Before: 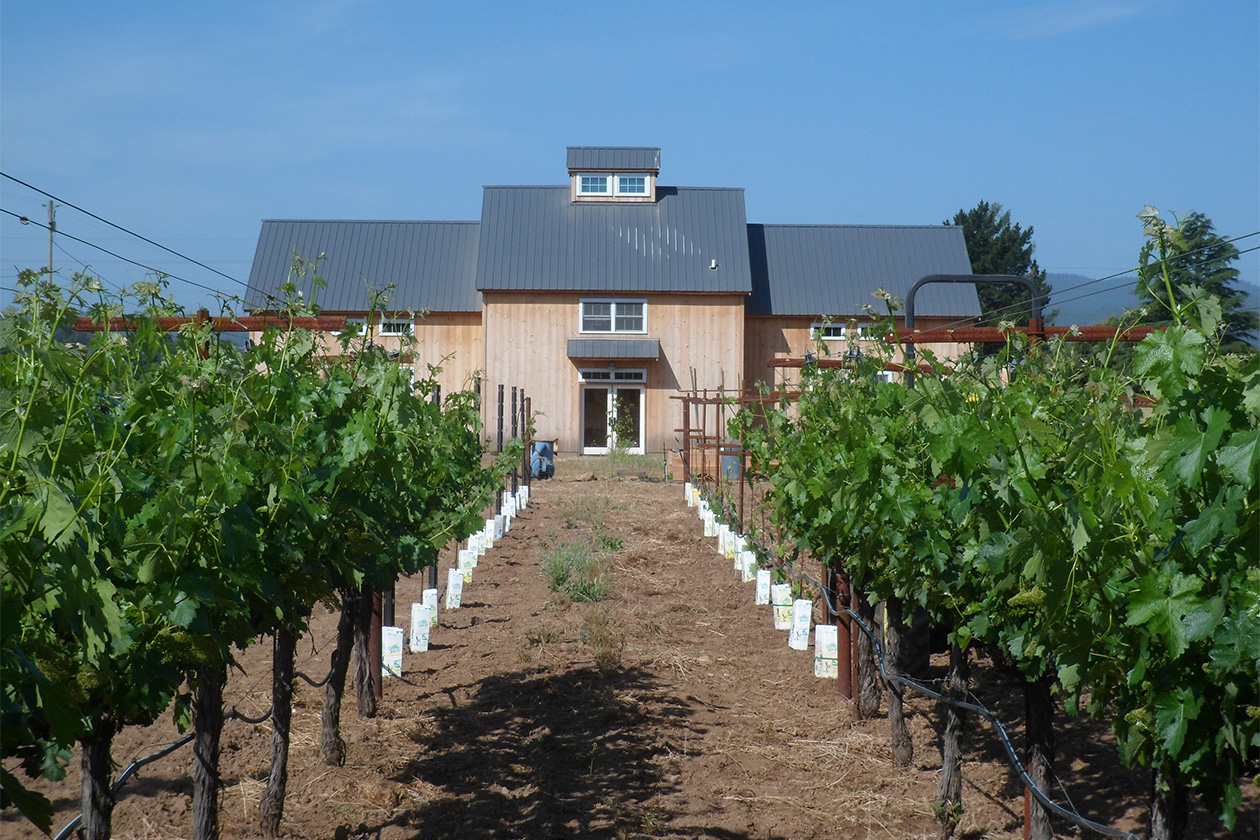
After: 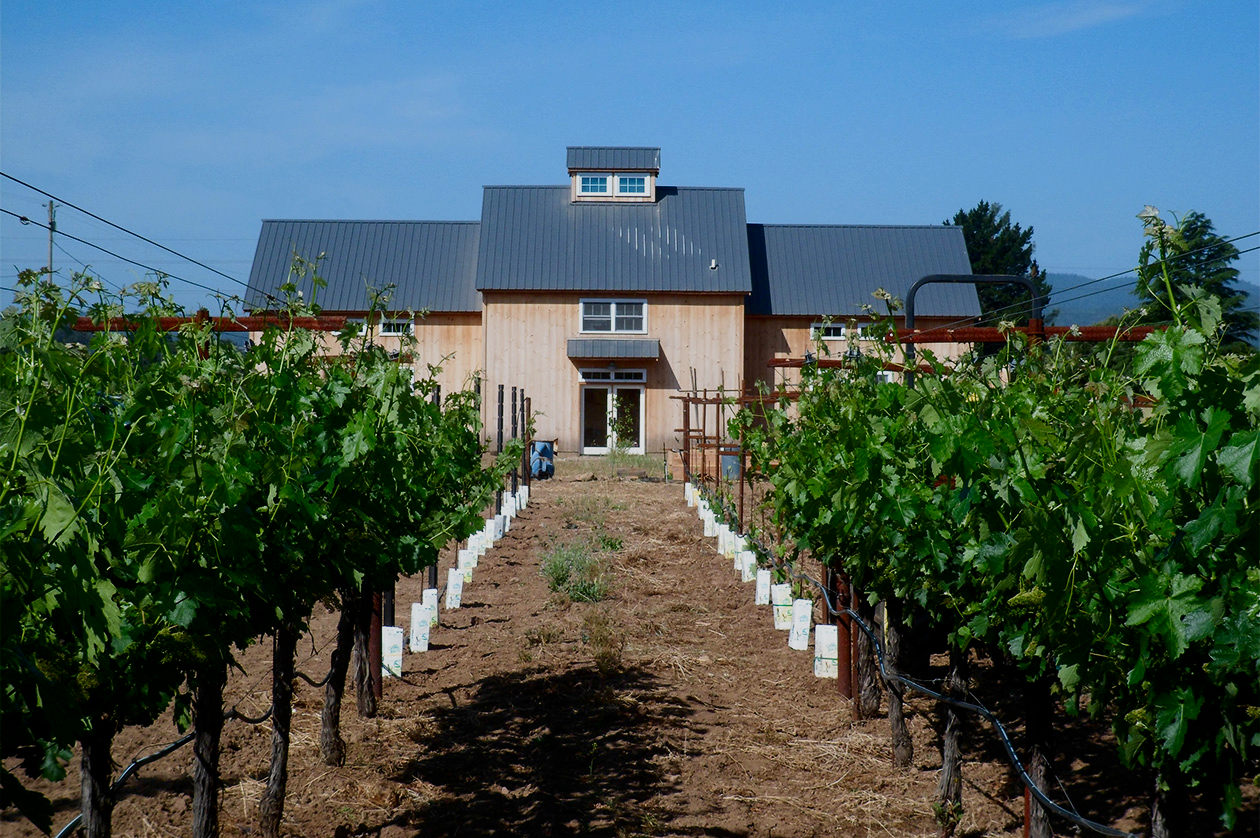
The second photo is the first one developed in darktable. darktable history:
crop: top 0.05%, bottom 0.098%
filmic rgb: middle gray luminance 18.42%, black relative exposure -11.25 EV, white relative exposure 3.75 EV, threshold 6 EV, target black luminance 0%, hardness 5.87, latitude 57.4%, contrast 0.963, shadows ↔ highlights balance 49.98%, add noise in highlights 0, preserve chrominance luminance Y, color science v3 (2019), use custom middle-gray values true, iterations of high-quality reconstruction 0, contrast in highlights soft, enable highlight reconstruction true
contrast brightness saturation: contrast 0.21, brightness -0.11, saturation 0.21
